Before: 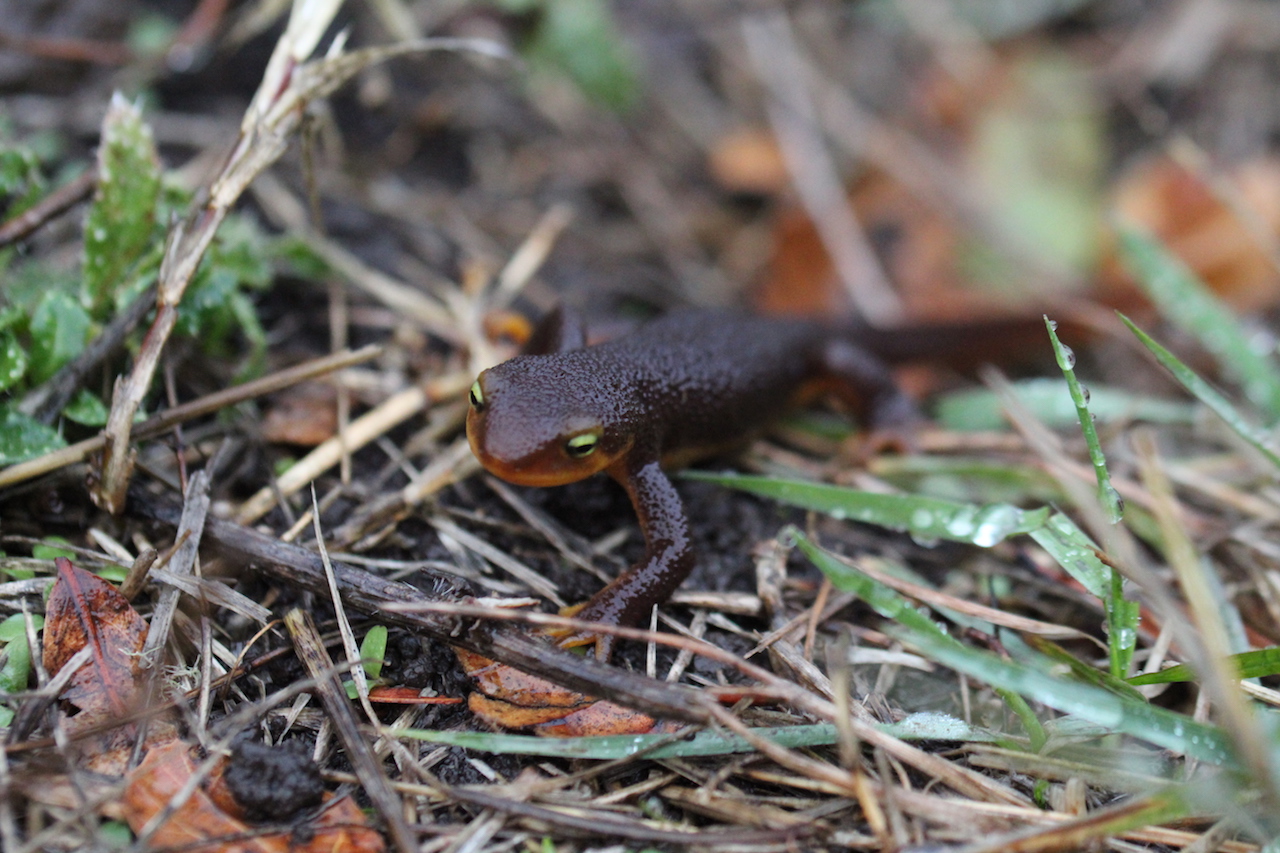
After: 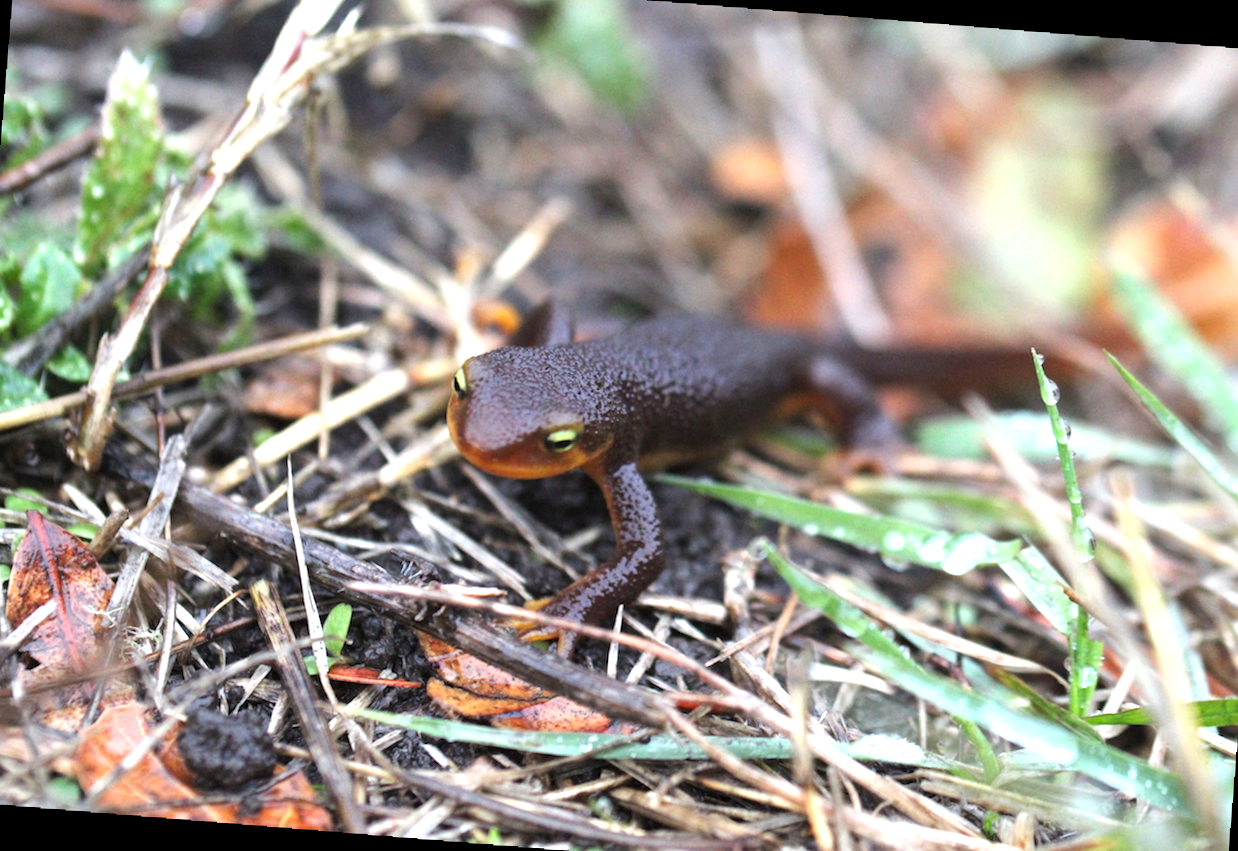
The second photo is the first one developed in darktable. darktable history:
crop and rotate: angle -2.38°
rotate and perspective: rotation 2.27°, automatic cropping off
exposure: exposure 1.16 EV, compensate exposure bias true, compensate highlight preservation false
